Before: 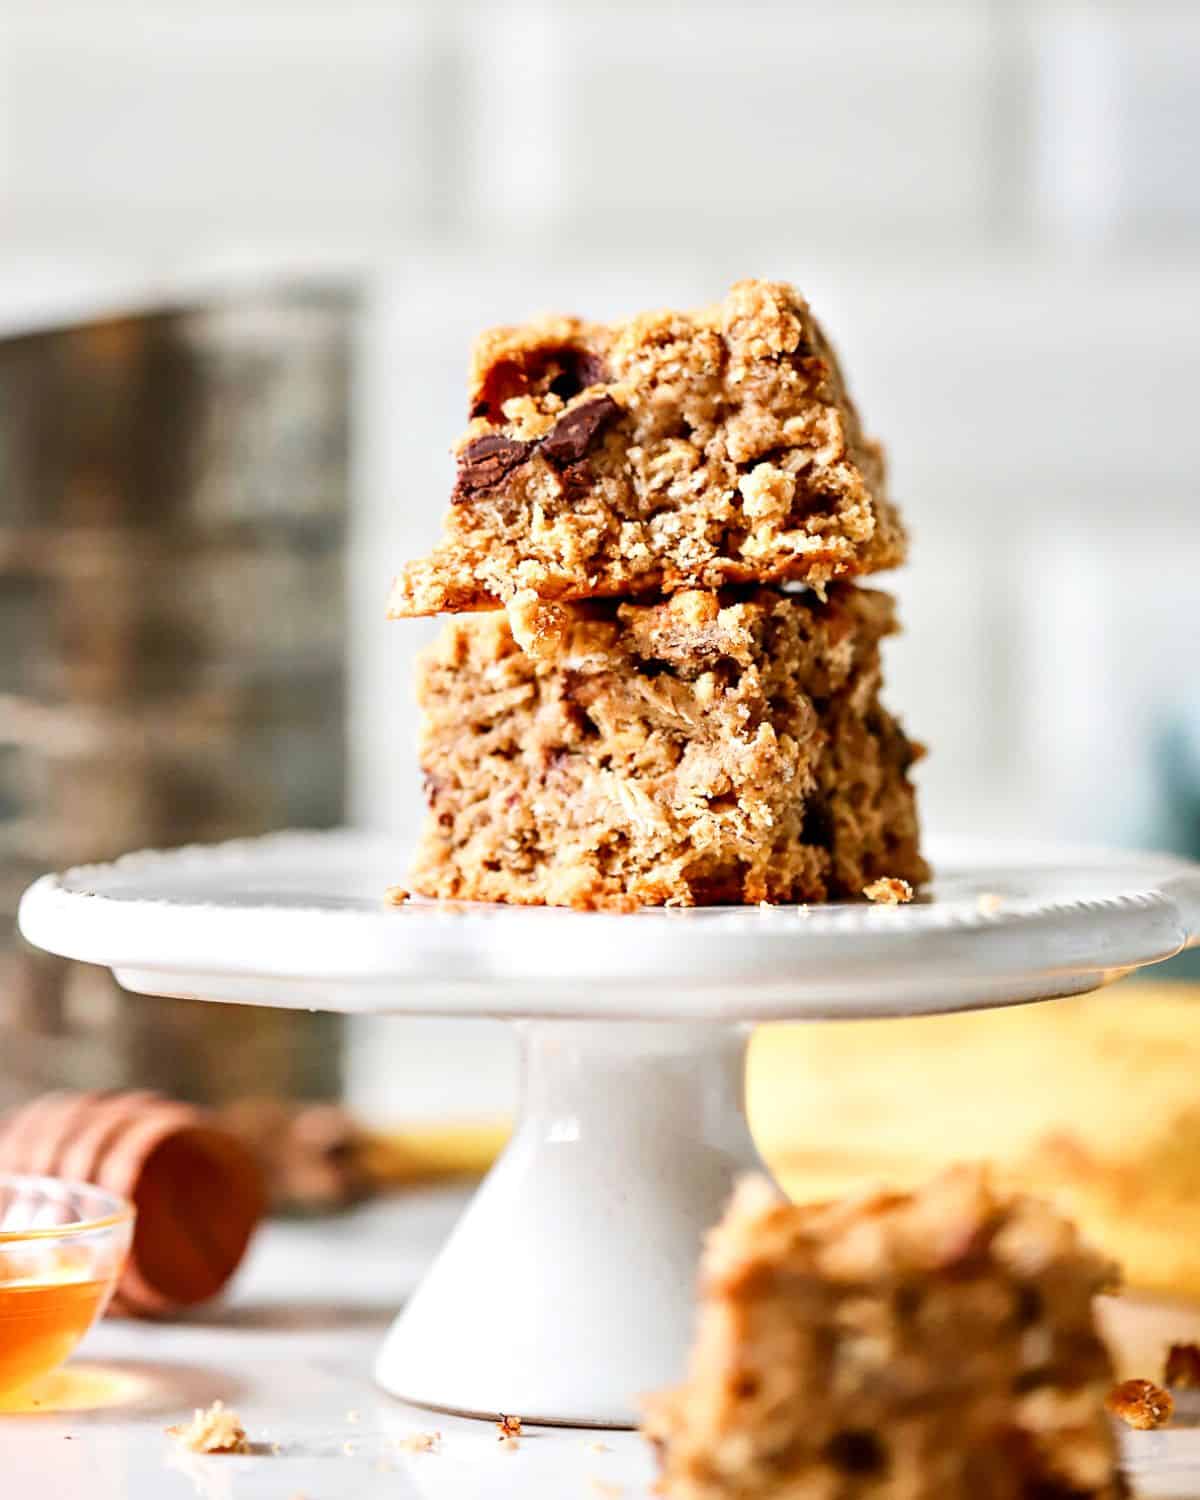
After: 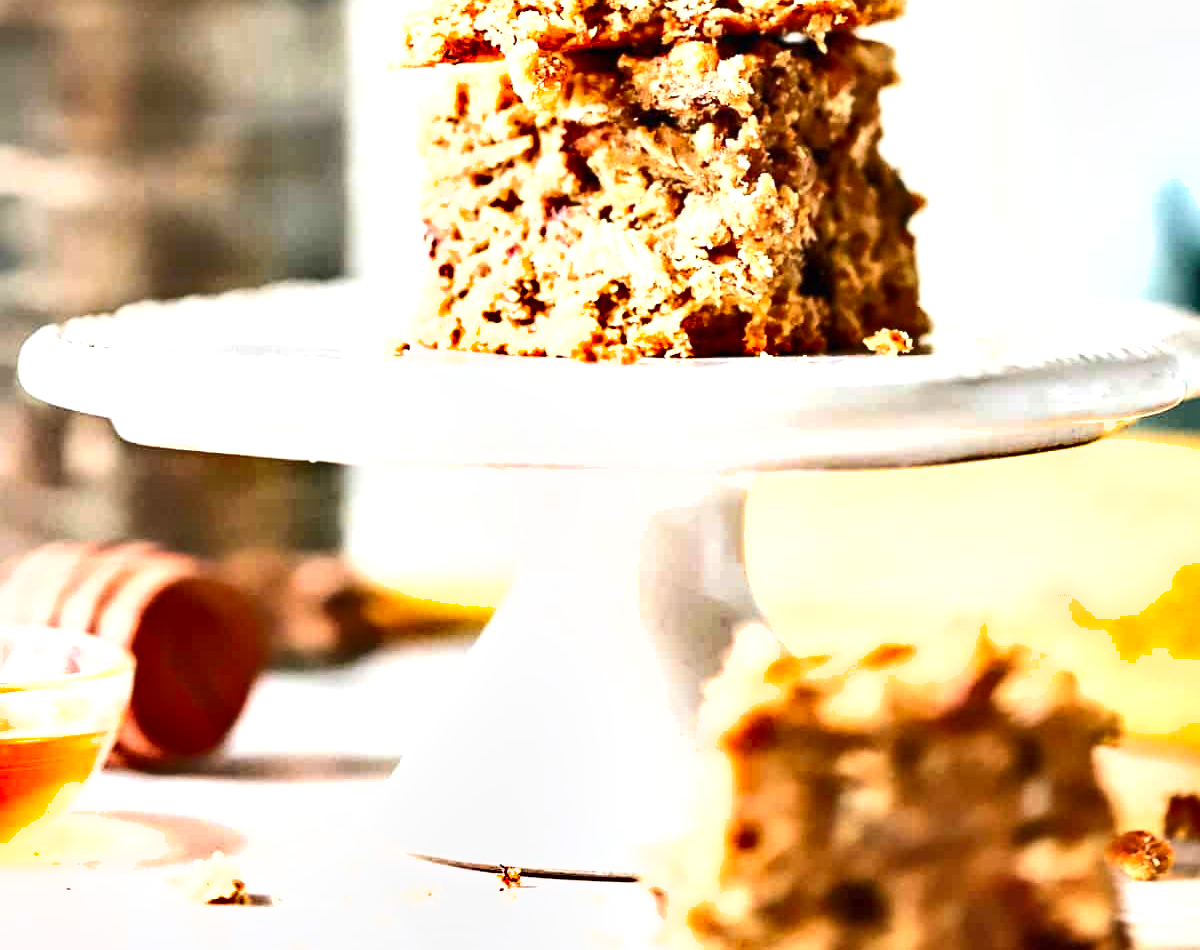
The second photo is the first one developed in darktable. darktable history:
contrast brightness saturation: contrast 0.151, brightness 0.046
exposure: black level correction 0, exposure 0.893 EV, compensate highlight preservation false
crop and rotate: top 36.648%
shadows and highlights: shadows 32.56, highlights -47.71, compress 49.99%, soften with gaussian
